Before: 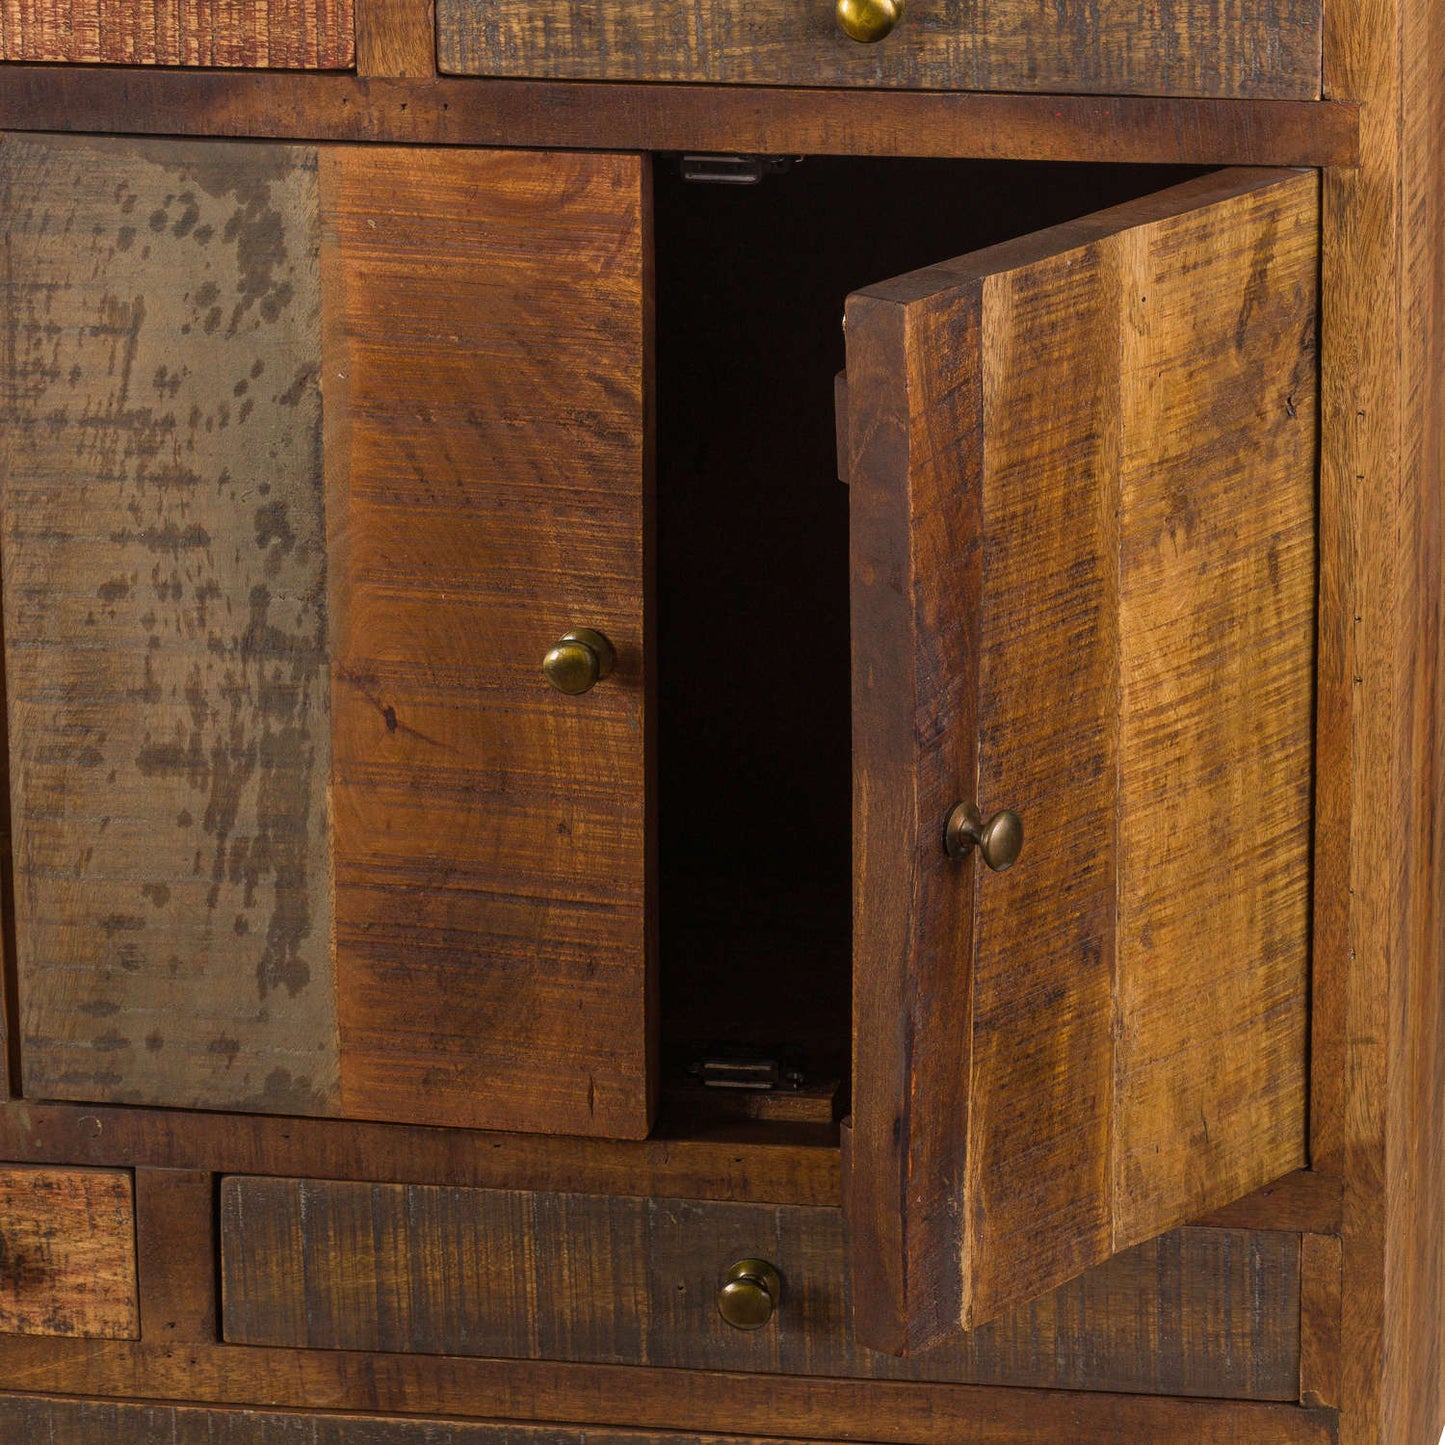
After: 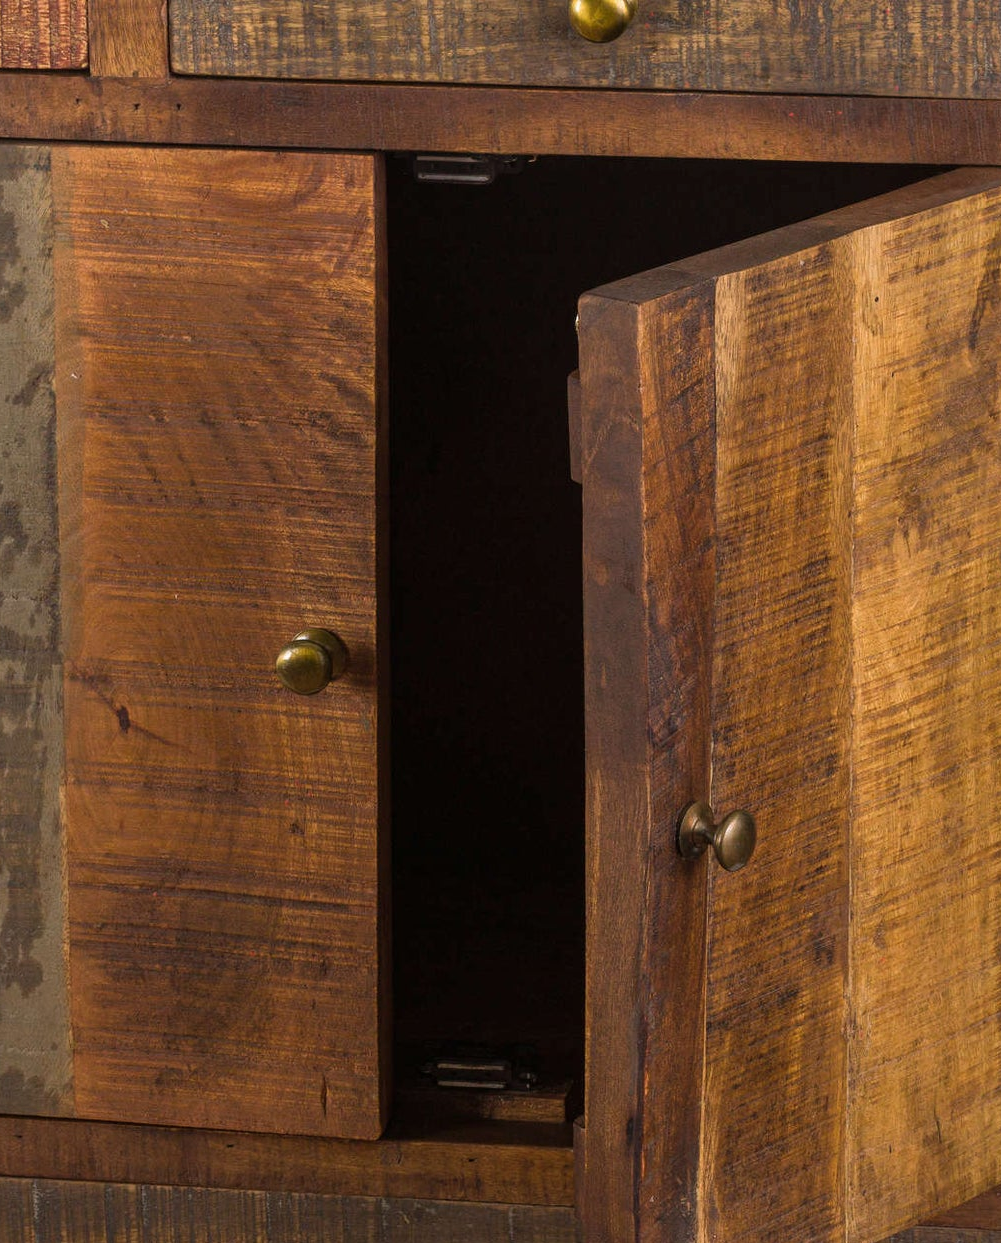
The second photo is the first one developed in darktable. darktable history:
color zones: curves: ch0 [(0, 0.465) (0.092, 0.596) (0.289, 0.464) (0.429, 0.453) (0.571, 0.464) (0.714, 0.455) (0.857, 0.462) (1, 0.465)]
crop: left 18.479%, right 12.2%, bottom 13.971%
